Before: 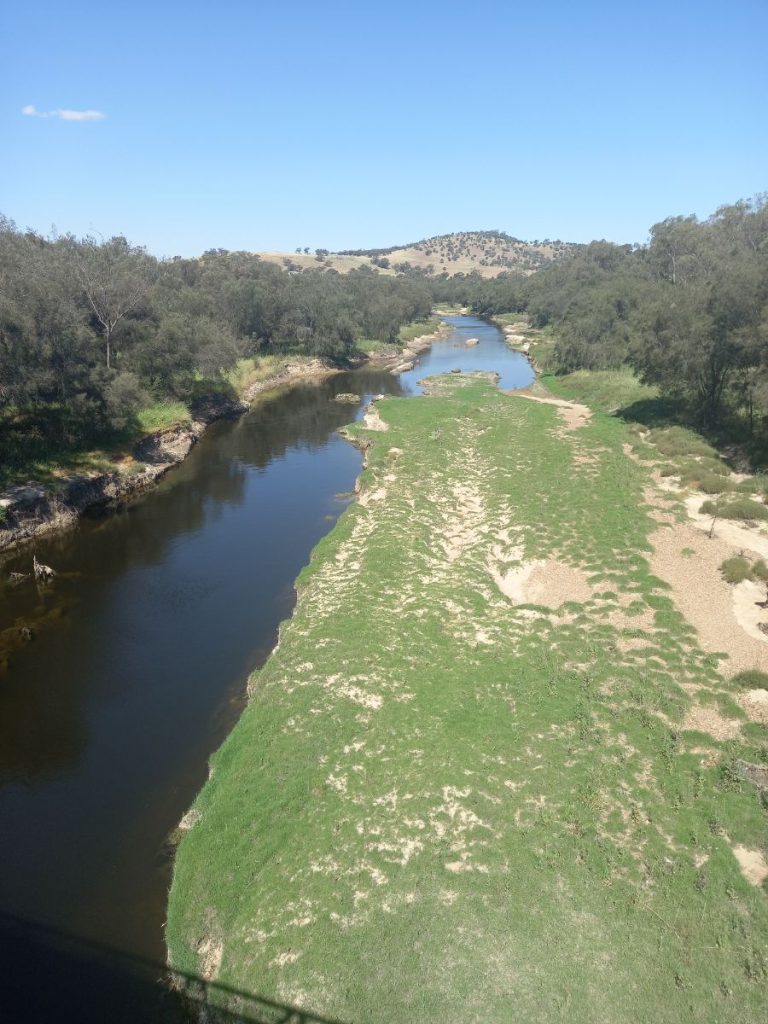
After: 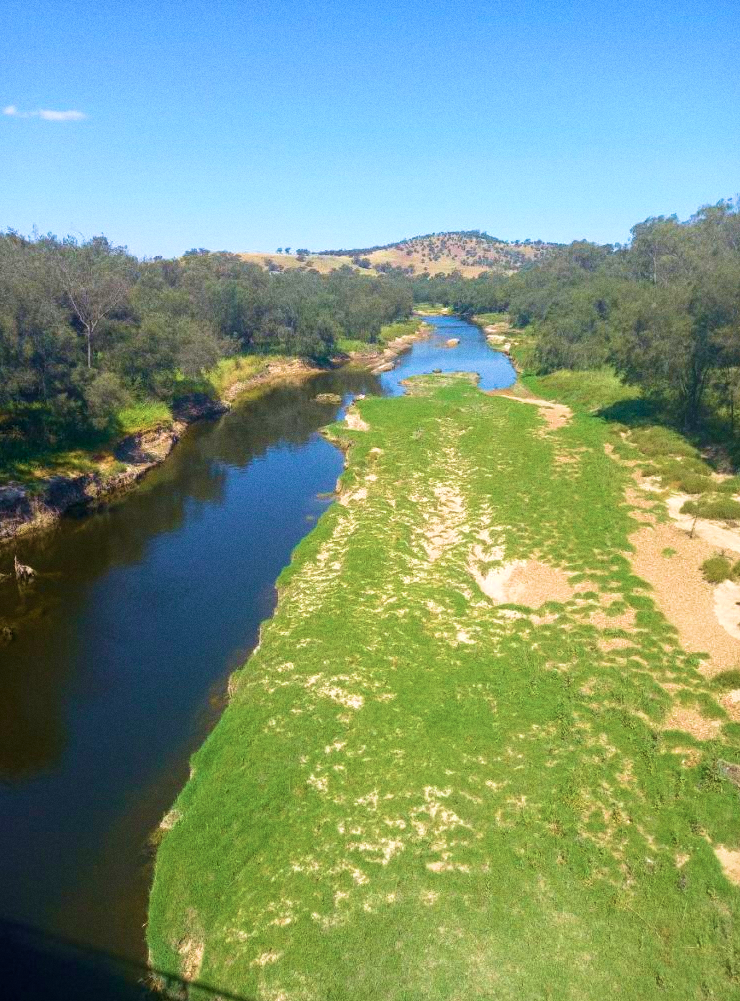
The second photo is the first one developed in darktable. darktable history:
contrast brightness saturation: saturation -0.05
crop and rotate: left 2.536%, right 1.107%, bottom 2.246%
grain: on, module defaults
color balance rgb: linear chroma grading › global chroma 10%, perceptual saturation grading › global saturation 30%, global vibrance 10%
velvia: strength 74%
white balance: red 1.004, blue 1.024
local contrast: highlights 100%, shadows 100%, detail 120%, midtone range 0.2
